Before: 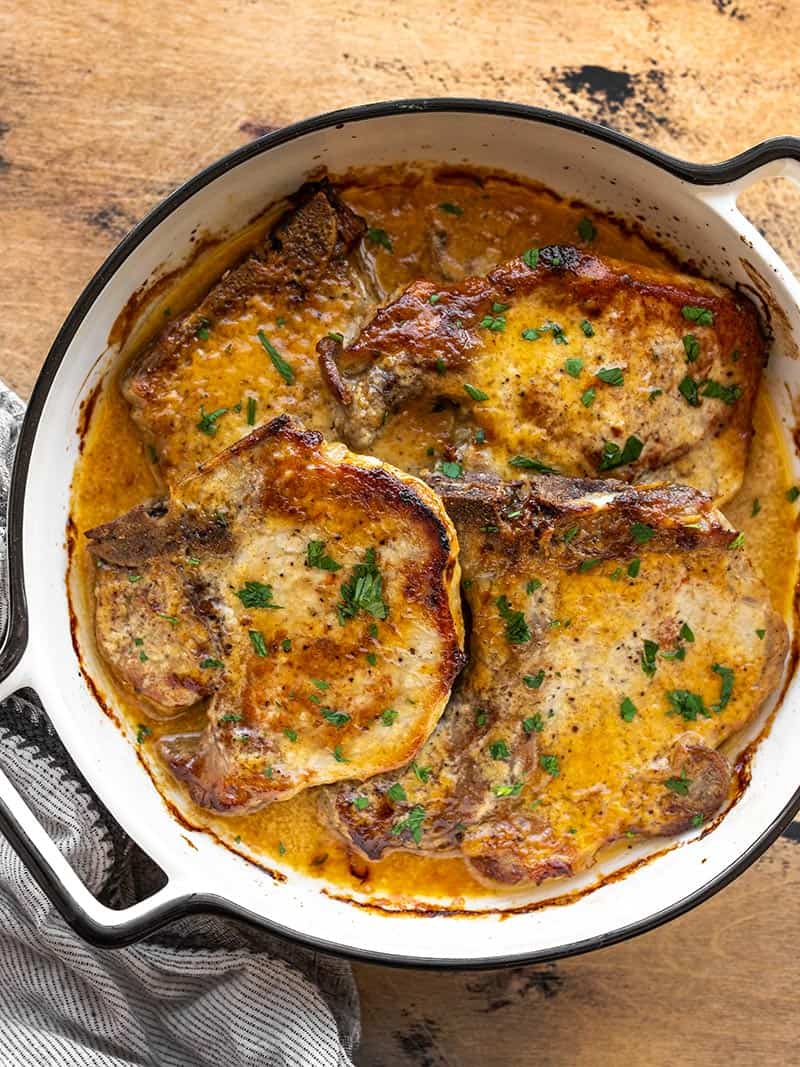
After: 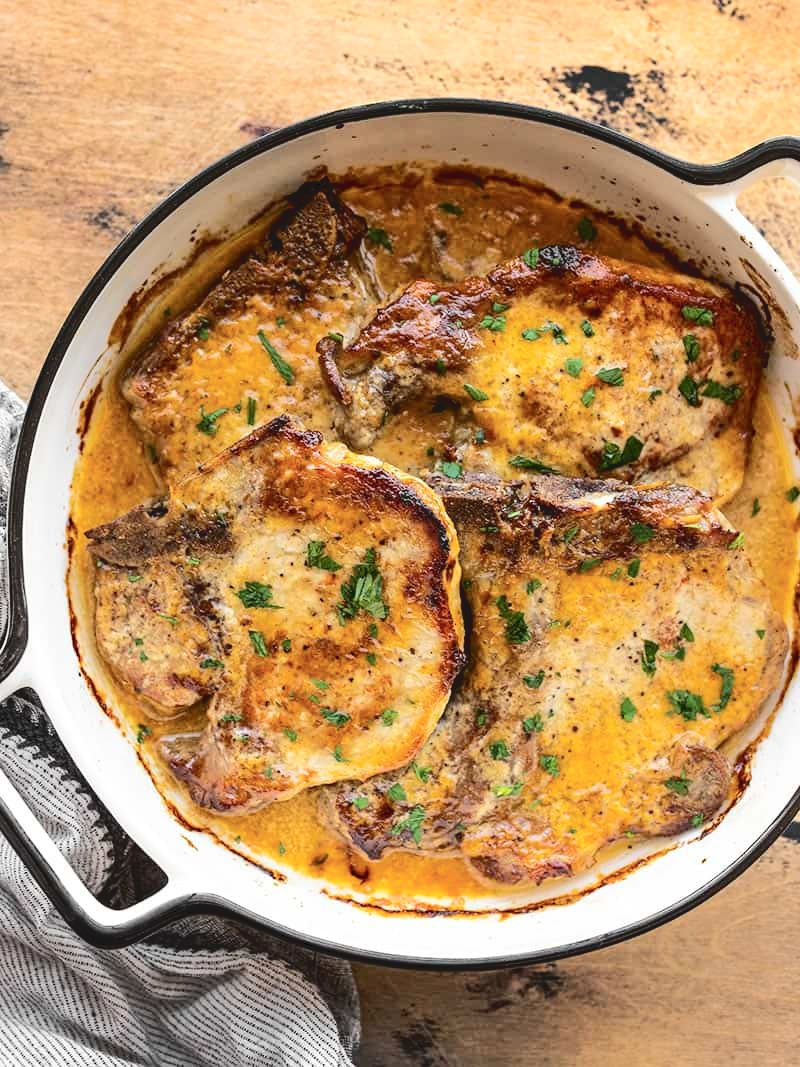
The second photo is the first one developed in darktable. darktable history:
tone curve: curves: ch0 [(0, 0) (0.003, 0.076) (0.011, 0.081) (0.025, 0.084) (0.044, 0.092) (0.069, 0.1) (0.1, 0.117) (0.136, 0.144) (0.177, 0.186) (0.224, 0.237) (0.277, 0.306) (0.335, 0.39) (0.399, 0.494) (0.468, 0.574) (0.543, 0.666) (0.623, 0.722) (0.709, 0.79) (0.801, 0.855) (0.898, 0.926) (1, 1)], color space Lab, independent channels, preserve colors none
